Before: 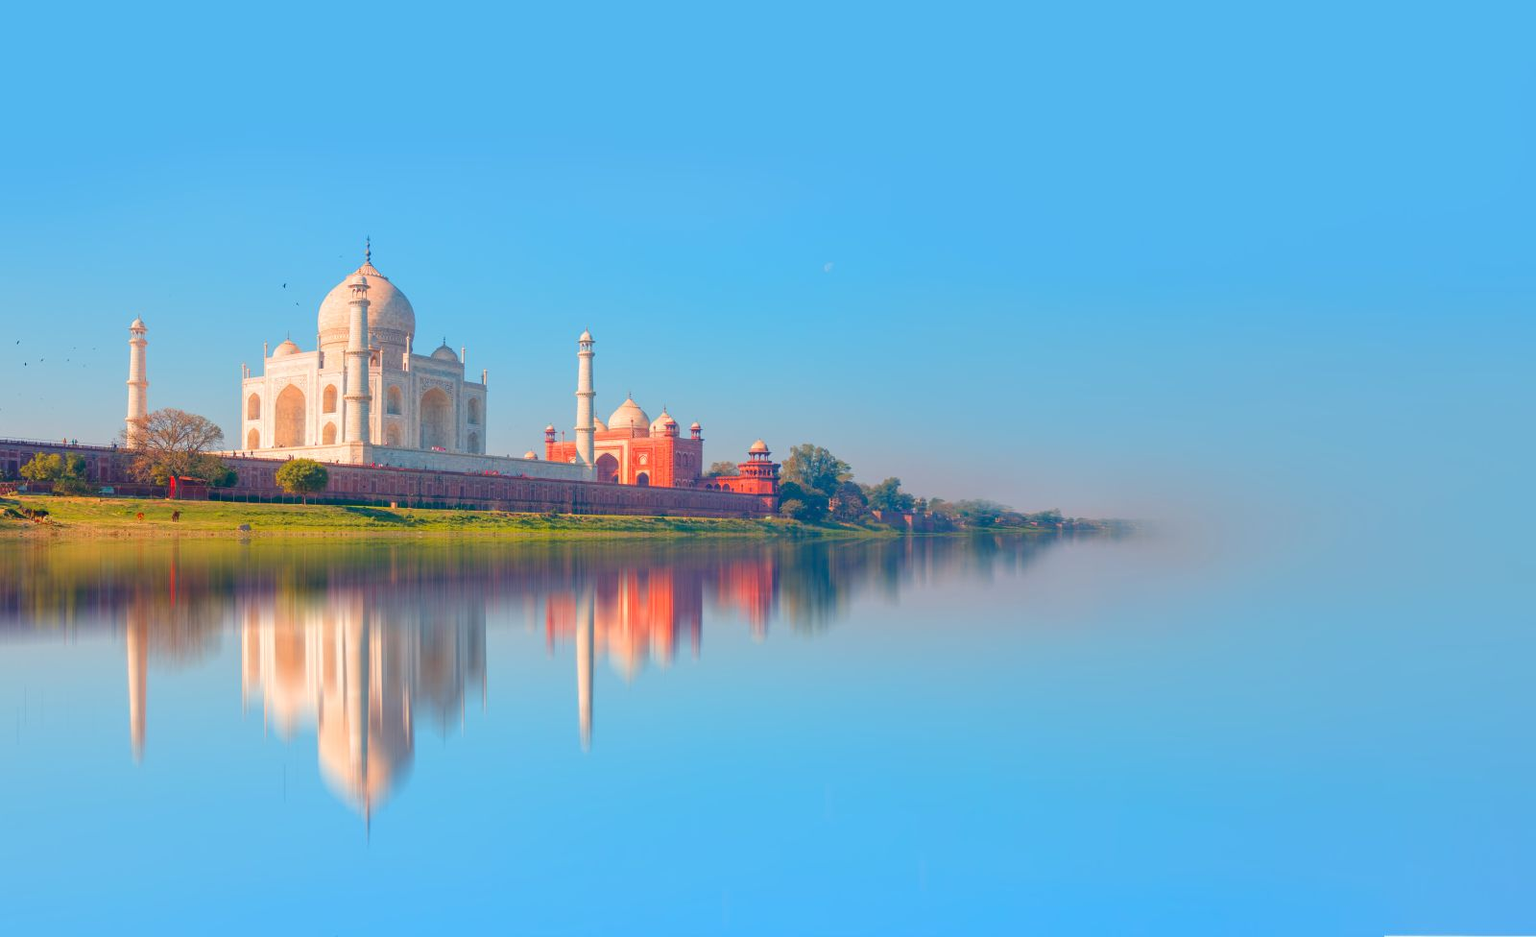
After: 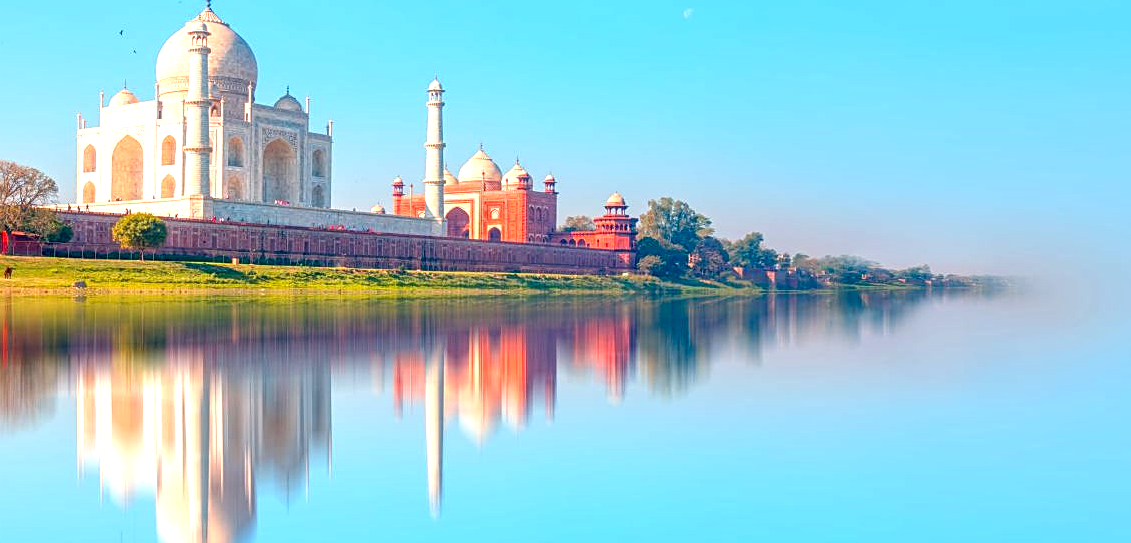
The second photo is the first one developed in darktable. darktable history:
exposure: black level correction 0.012, exposure 0.697 EV, compensate highlight preservation false
sharpen: on, module defaults
local contrast: detail 130%
crop: left 10.994%, top 27.194%, right 18.296%, bottom 17.17%
